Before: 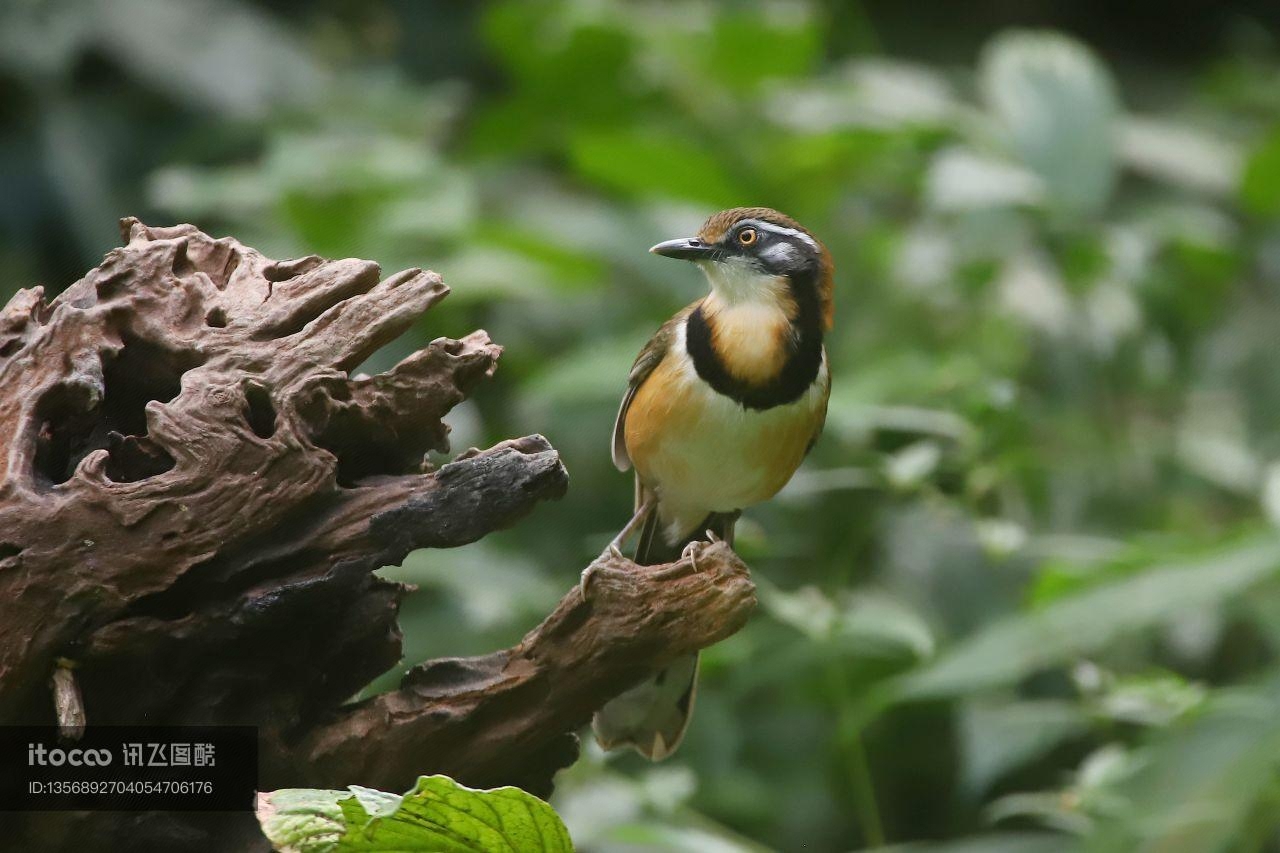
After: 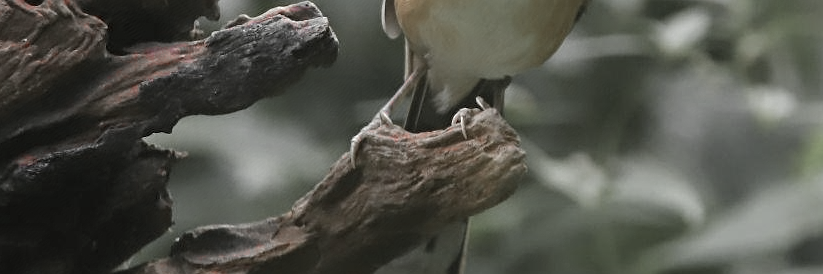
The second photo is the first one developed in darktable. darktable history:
tone equalizer: on, module defaults
crop: left 18.025%, top 50.874%, right 17.634%, bottom 16.927%
sharpen: amount 0.208
color zones: curves: ch1 [(0, 0.831) (0.08, 0.771) (0.157, 0.268) (0.241, 0.207) (0.562, -0.005) (0.714, -0.013) (0.876, 0.01) (1, 0.831)]
